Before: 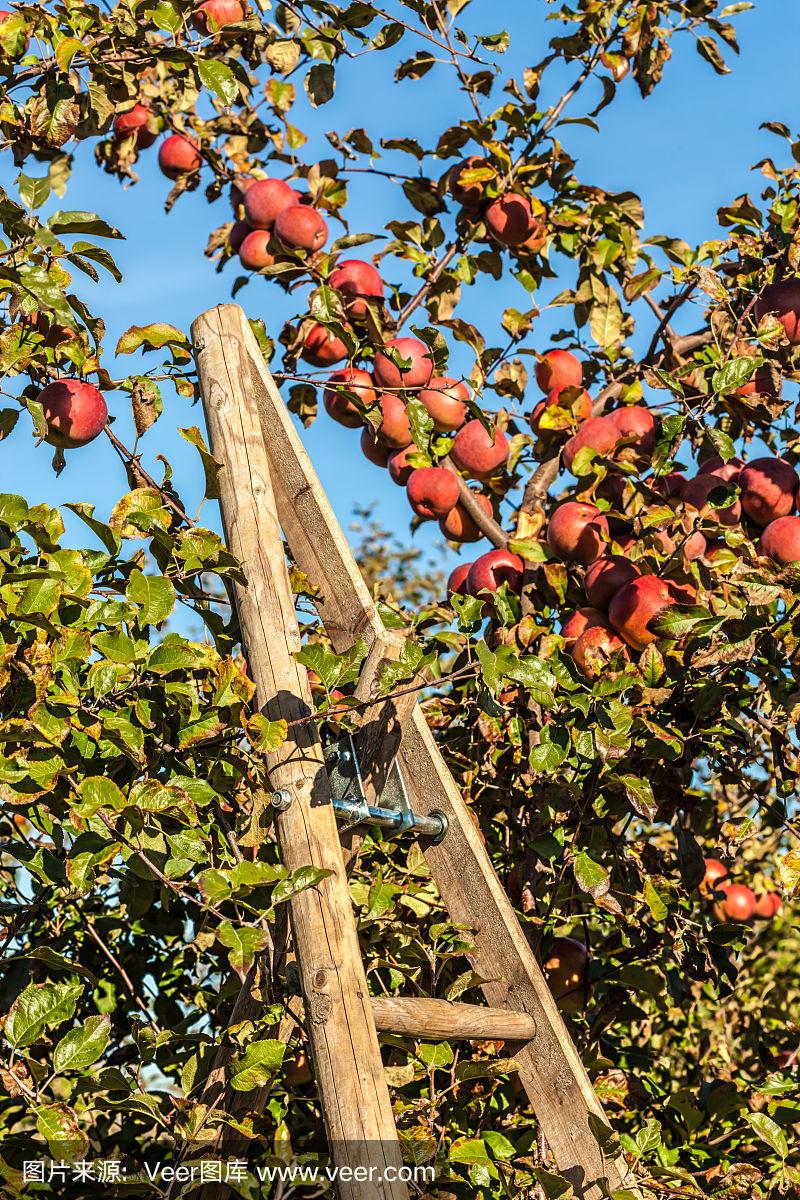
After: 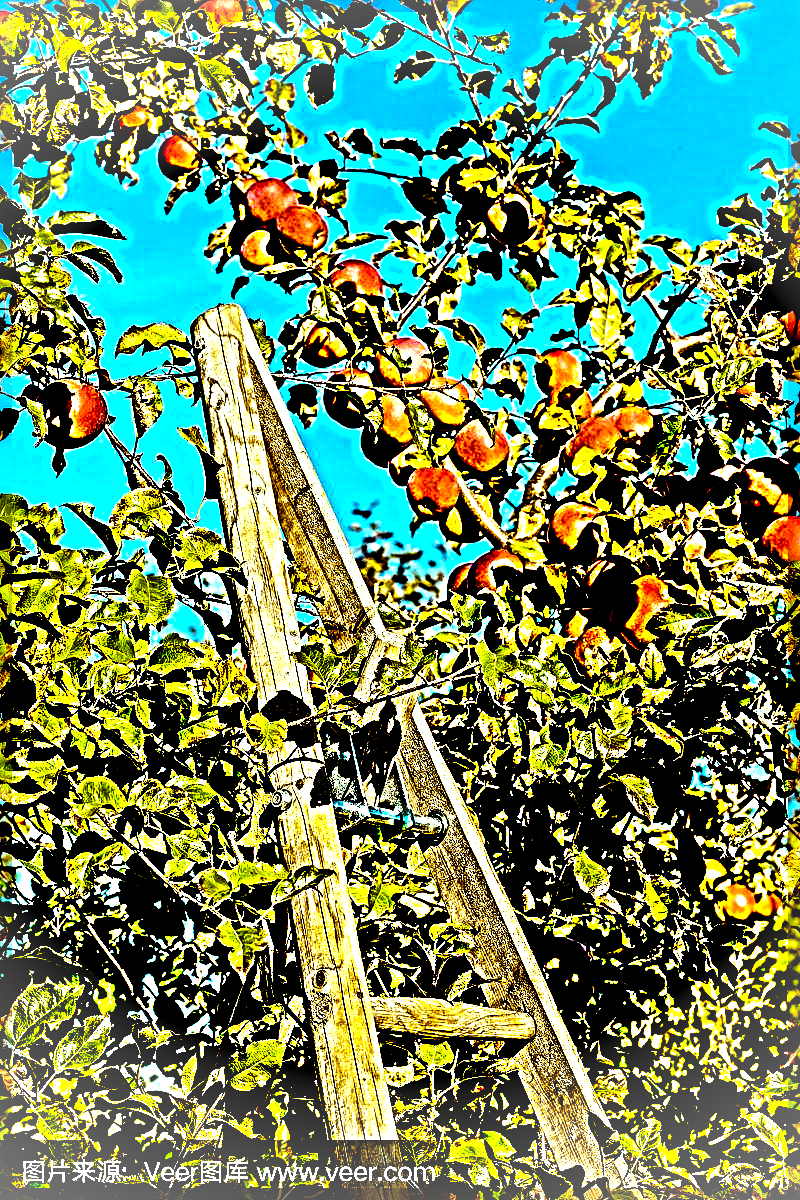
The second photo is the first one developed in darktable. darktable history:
color balance rgb: power › luminance -3.606%, power › chroma 0.57%, power › hue 37.75°, highlights gain › chroma 4.081%, highlights gain › hue 200.54°, perceptual saturation grading › global saturation 25.131%, global vibrance 25.086%, contrast 20.407%
contrast brightness saturation: contrast 0.071
sharpen: radius 6.293, amount 1.802, threshold 0.018
vignetting: fall-off radius 61.16%, brightness 0.289, saturation 0.002
tone equalizer: -8 EV -0.455 EV, -7 EV -0.374 EV, -6 EV -0.298 EV, -5 EV -0.251 EV, -3 EV 0.236 EV, -2 EV 0.336 EV, -1 EV 0.378 EV, +0 EV 0.431 EV, edges refinement/feathering 500, mask exposure compensation -1.57 EV, preserve details no
exposure: black level correction 0.1, exposure -0.084 EV, compensate highlight preservation false
